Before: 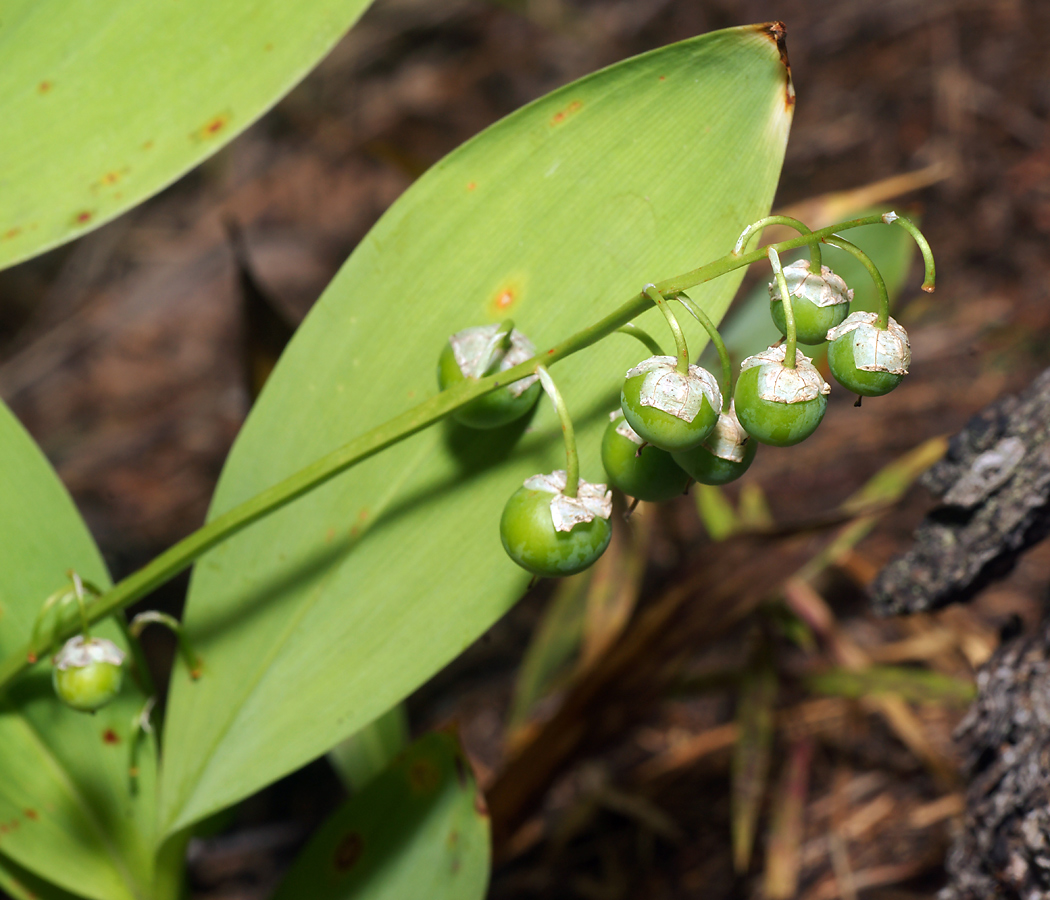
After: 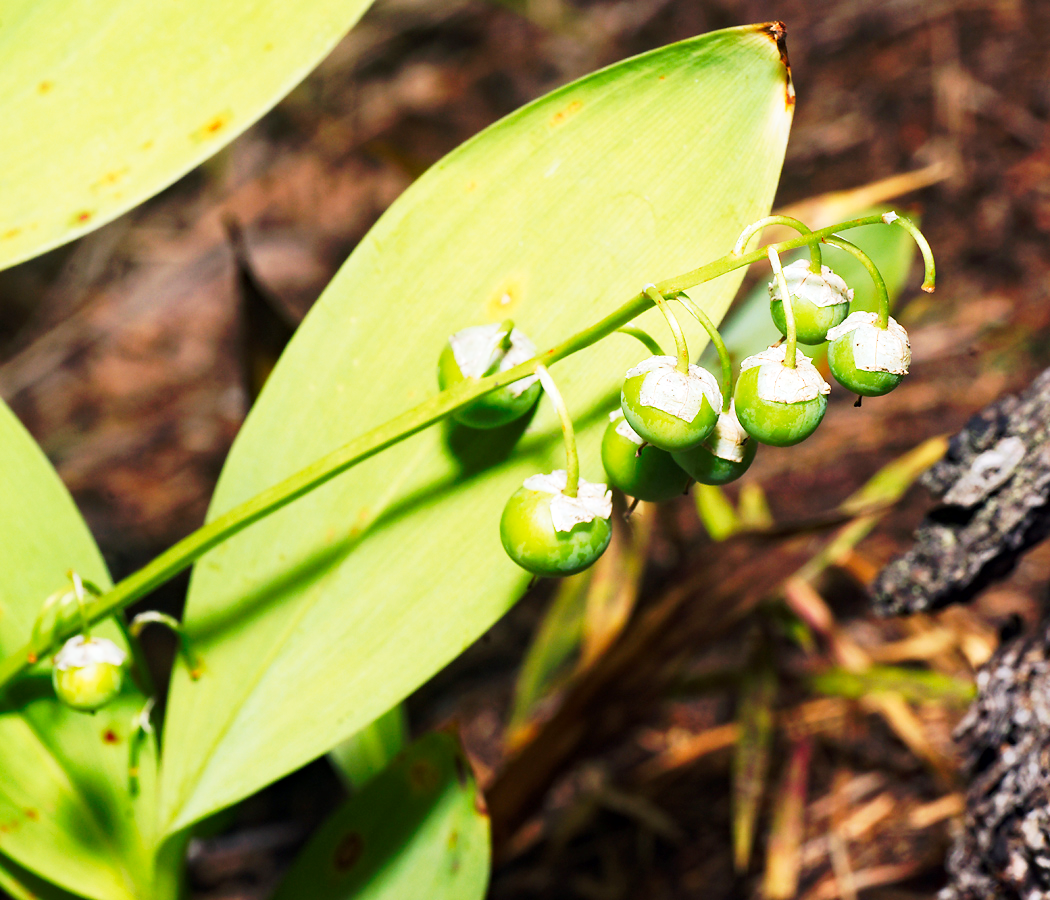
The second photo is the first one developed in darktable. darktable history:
tone curve: curves: ch0 [(0, 0) (0.003, 0.003) (0.011, 0.013) (0.025, 0.028) (0.044, 0.05) (0.069, 0.078) (0.1, 0.113) (0.136, 0.153) (0.177, 0.2) (0.224, 0.271) (0.277, 0.374) (0.335, 0.47) (0.399, 0.574) (0.468, 0.688) (0.543, 0.79) (0.623, 0.859) (0.709, 0.919) (0.801, 0.957) (0.898, 0.978) (1, 1)], preserve colors none
local contrast: mode bilateral grid, contrast 10, coarseness 25, detail 110%, midtone range 0.2
haze removal: adaptive false
